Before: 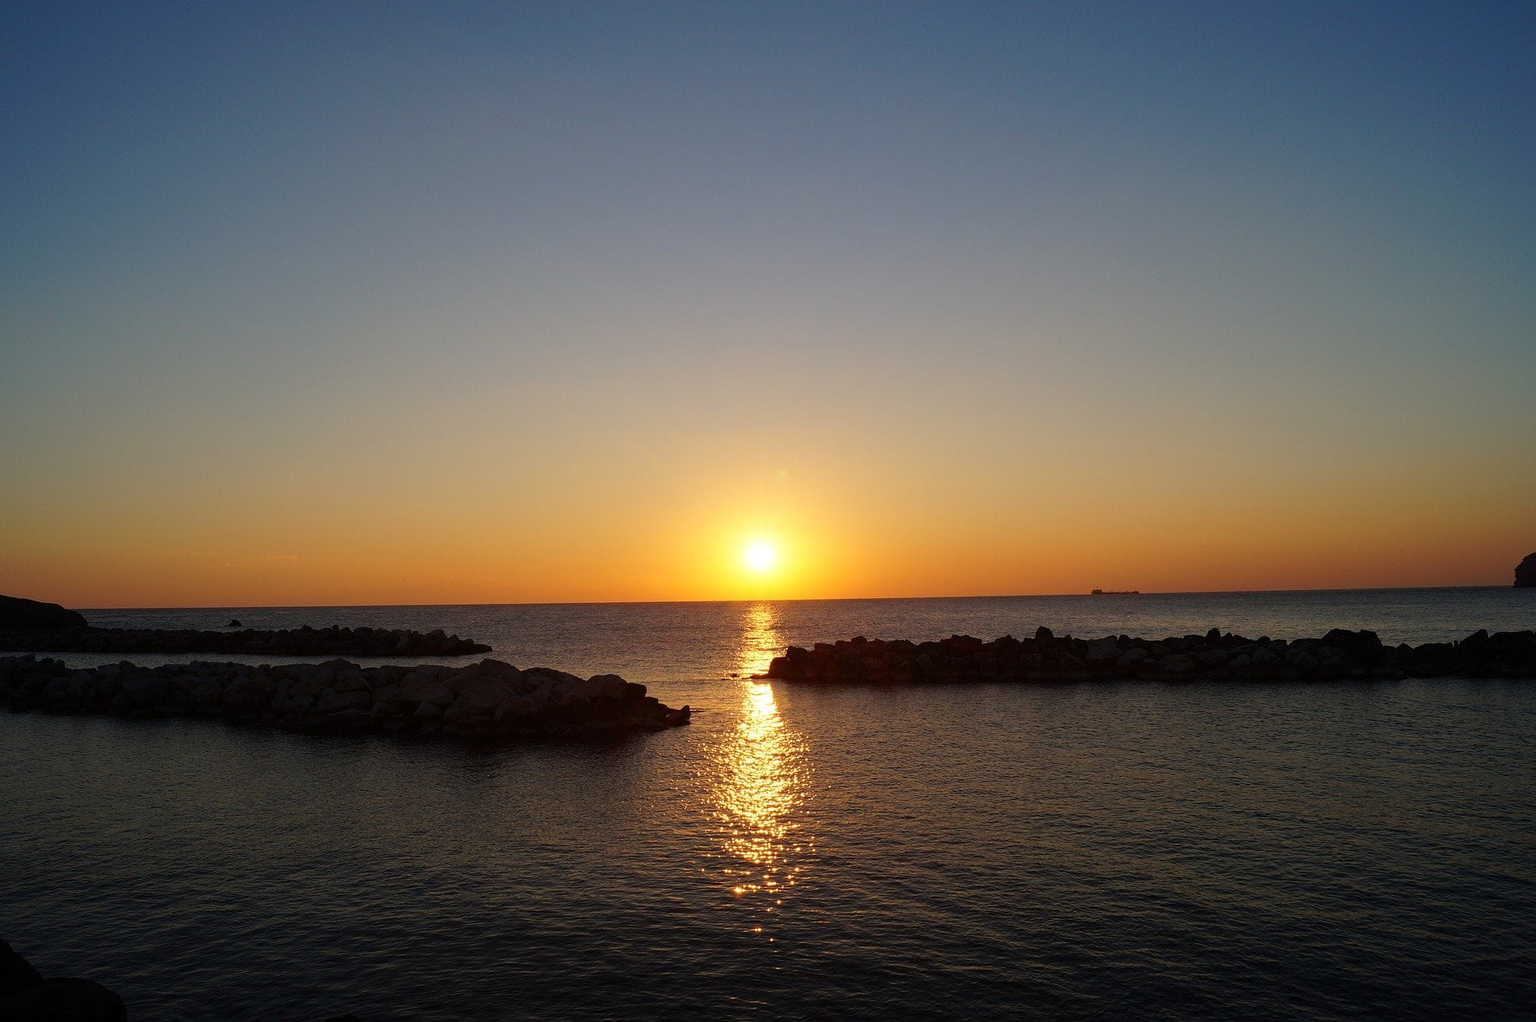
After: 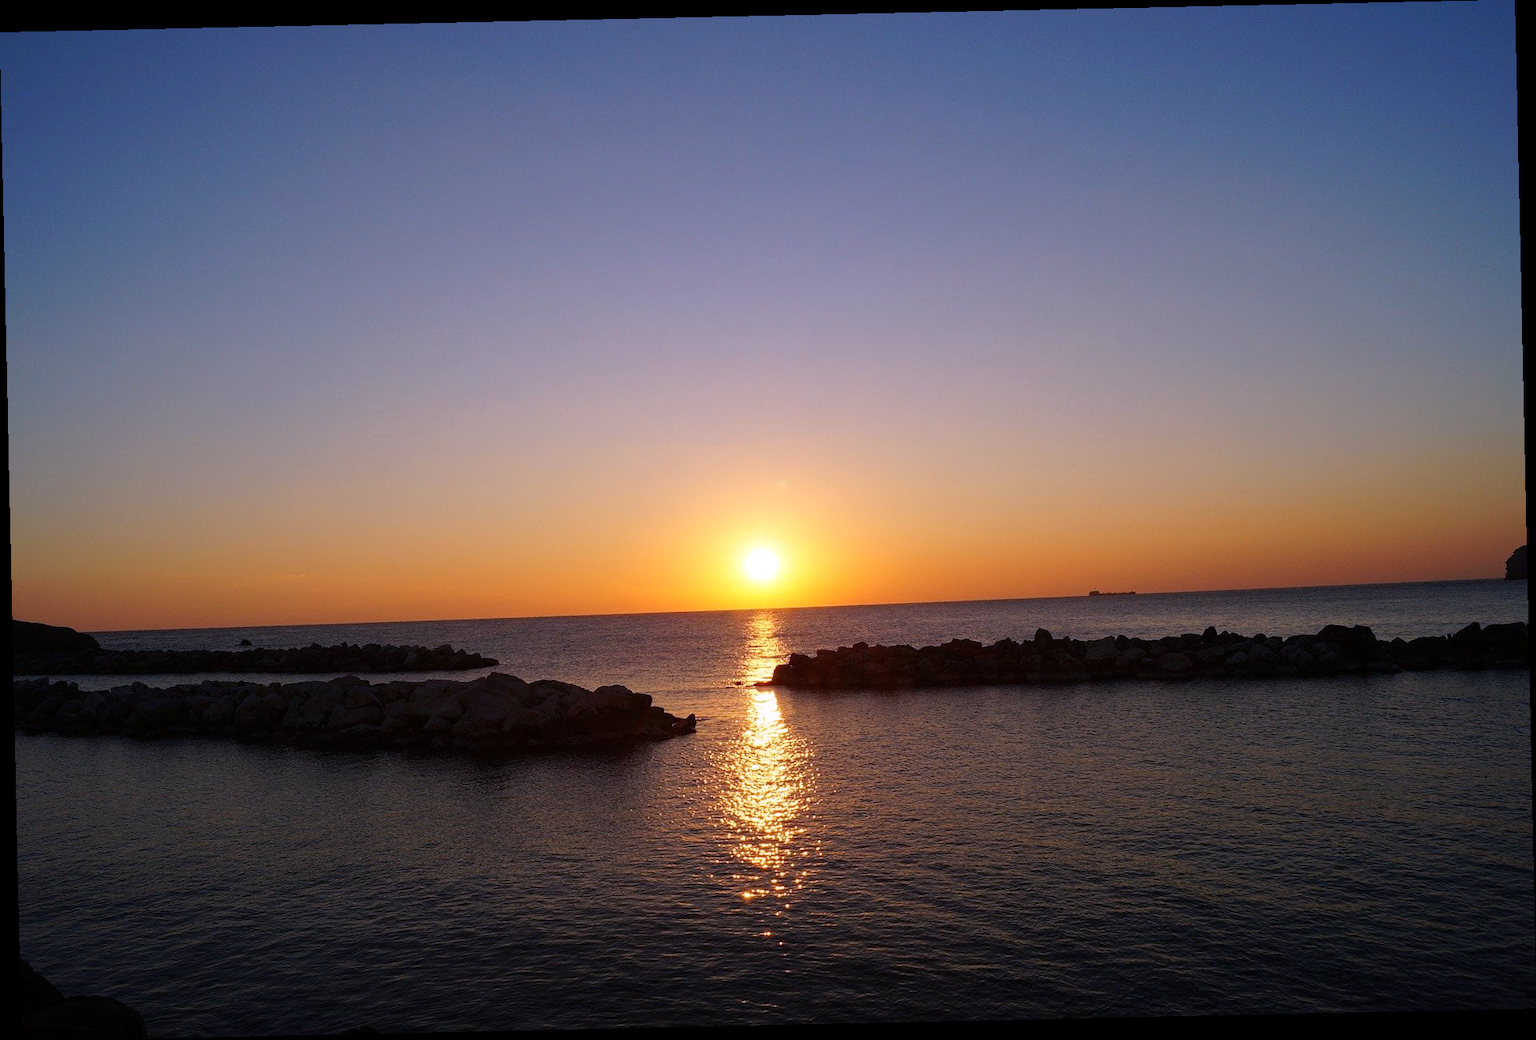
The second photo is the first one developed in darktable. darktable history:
white balance: red 1.042, blue 1.17
rotate and perspective: rotation -1.24°, automatic cropping off
